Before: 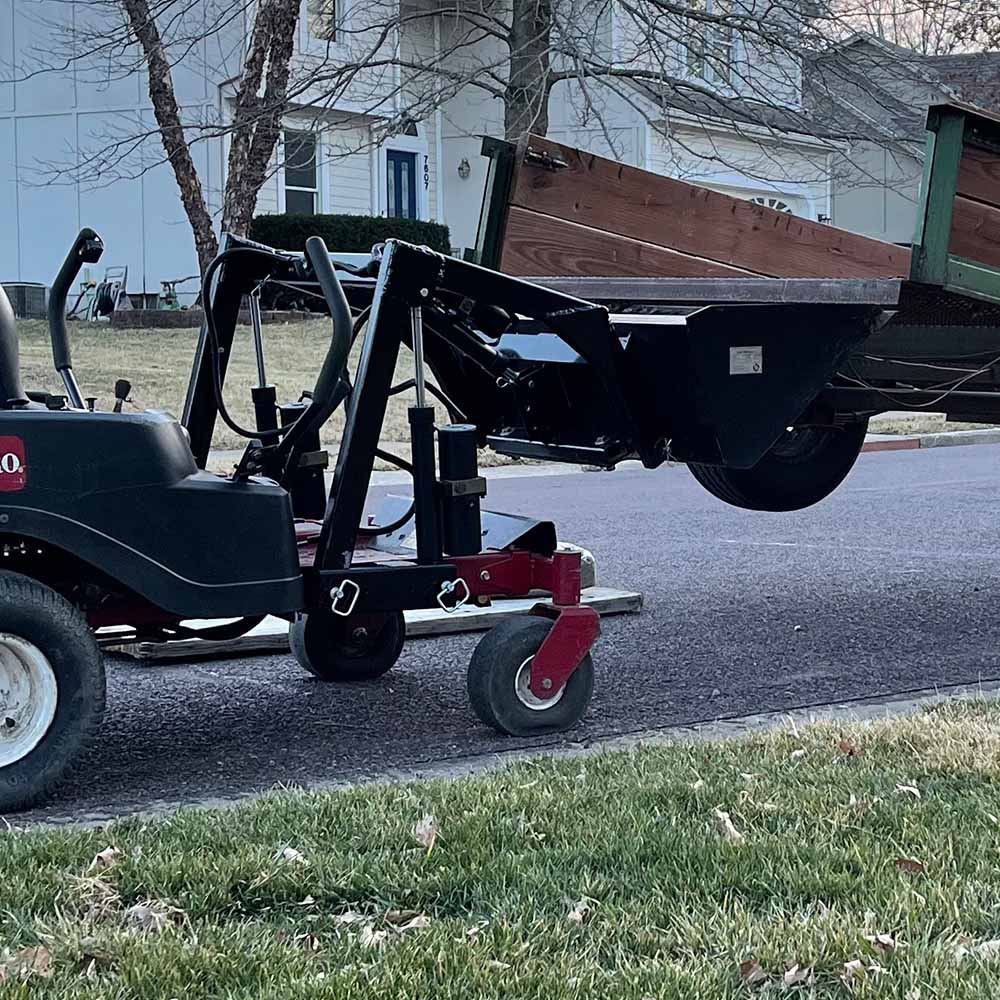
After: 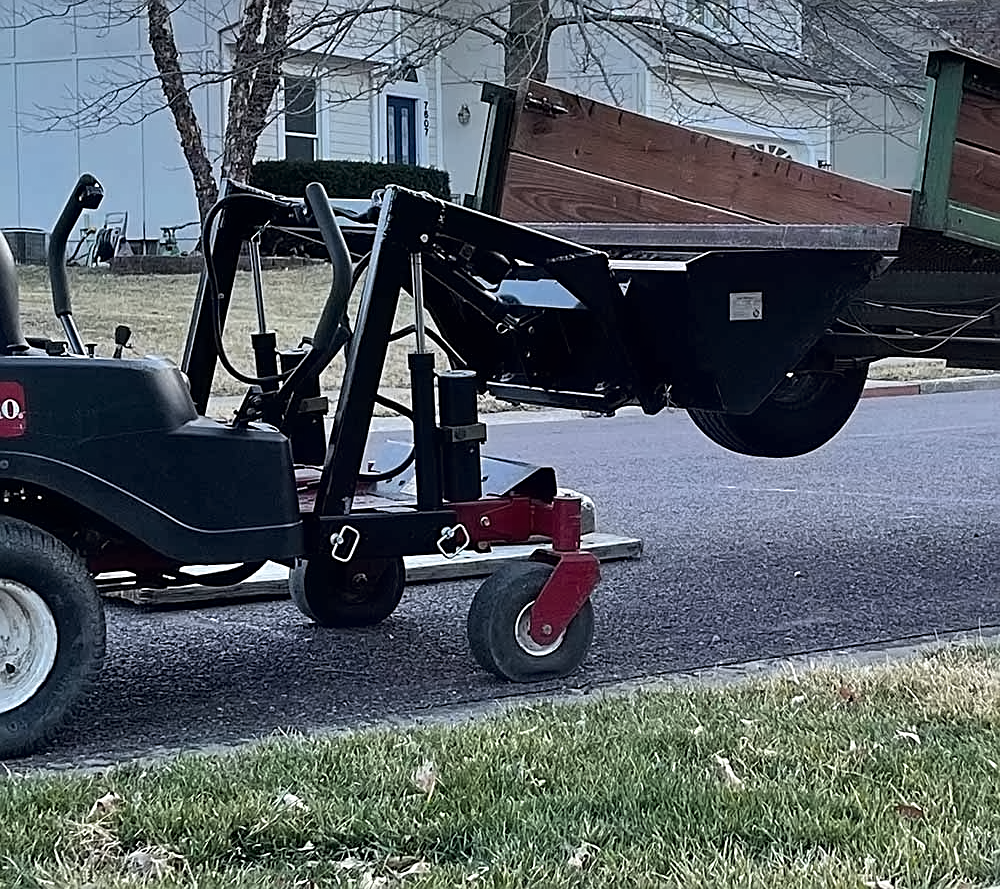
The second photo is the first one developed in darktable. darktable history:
crop and rotate: top 5.484%, bottom 5.608%
sharpen: on, module defaults
contrast equalizer: y [[0.5 ×6], [0.5 ×6], [0.5 ×6], [0 ×6], [0, 0.039, 0.251, 0.29, 0.293, 0.292]]
